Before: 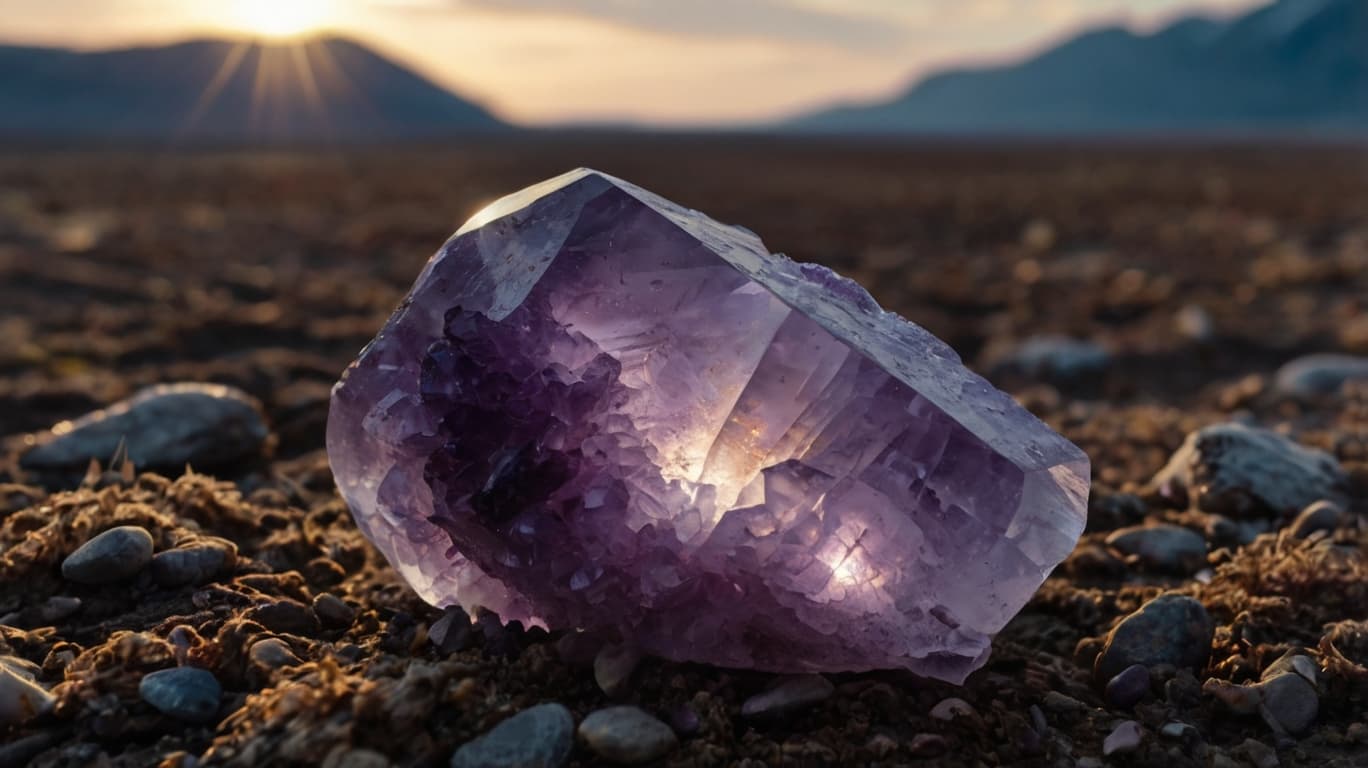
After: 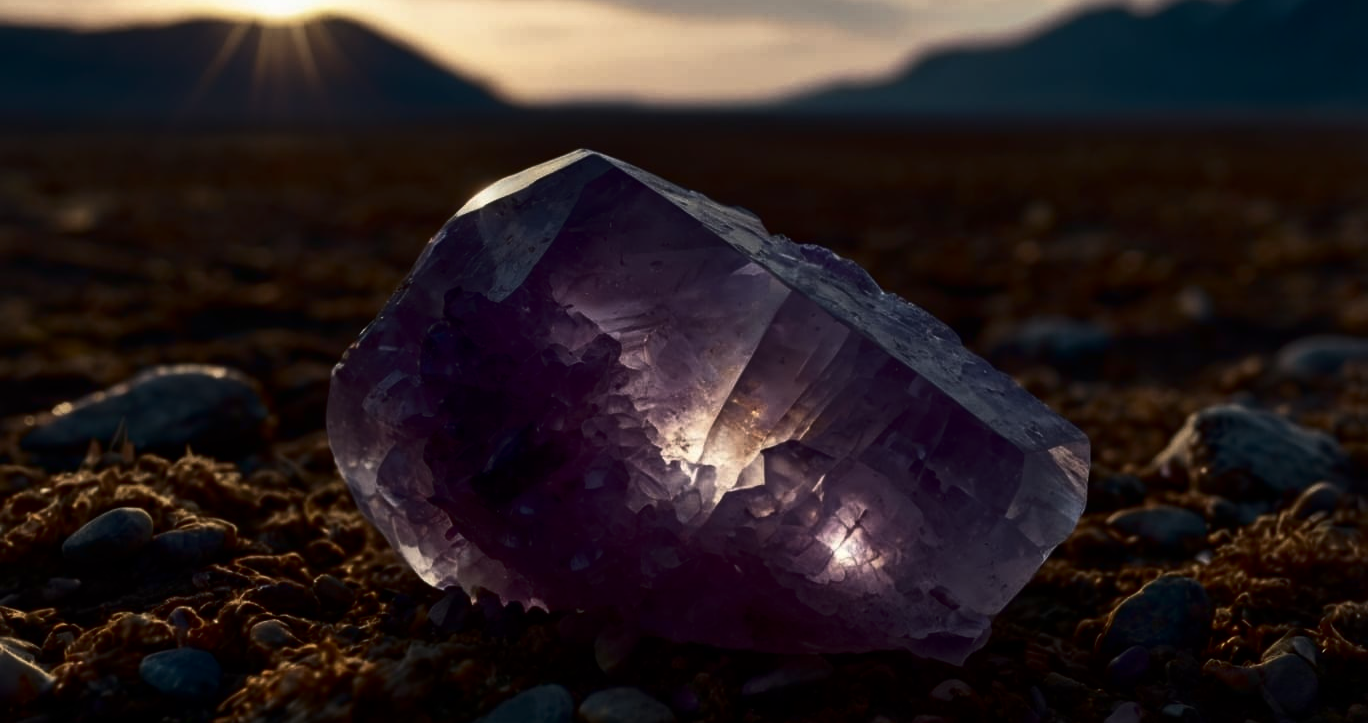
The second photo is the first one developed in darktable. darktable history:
contrast brightness saturation: contrast 0.193, brightness -0.23, saturation 0.107
exposure: compensate highlight preservation false
crop and rotate: top 2.547%, bottom 3.286%
tone curve: curves: ch0 [(0, 0) (0.536, 0.402) (1, 1)], color space Lab, linked channels, preserve colors none
